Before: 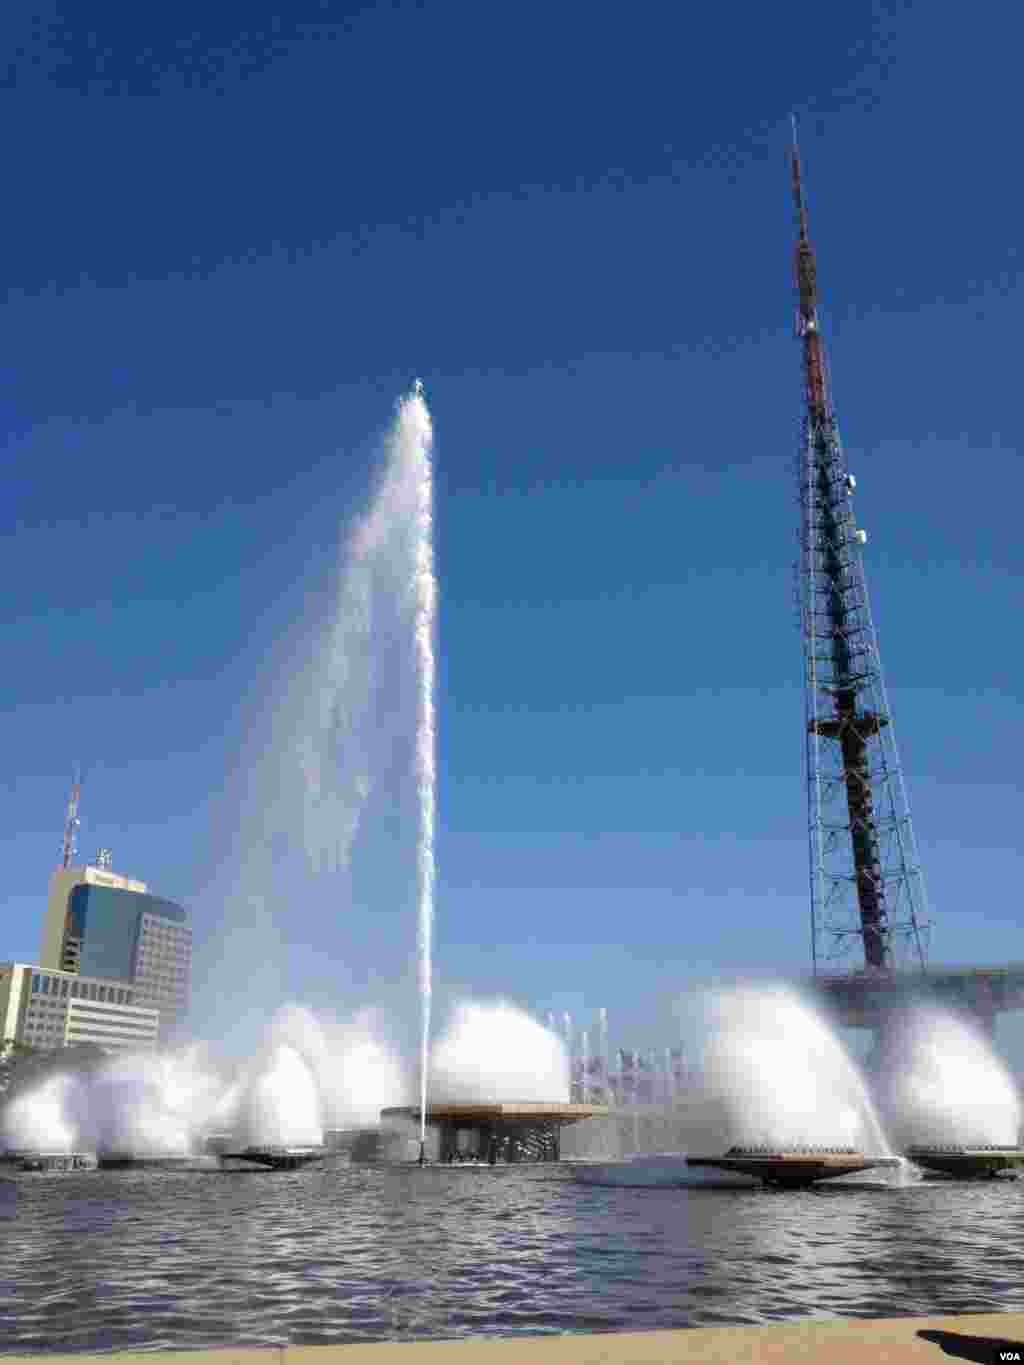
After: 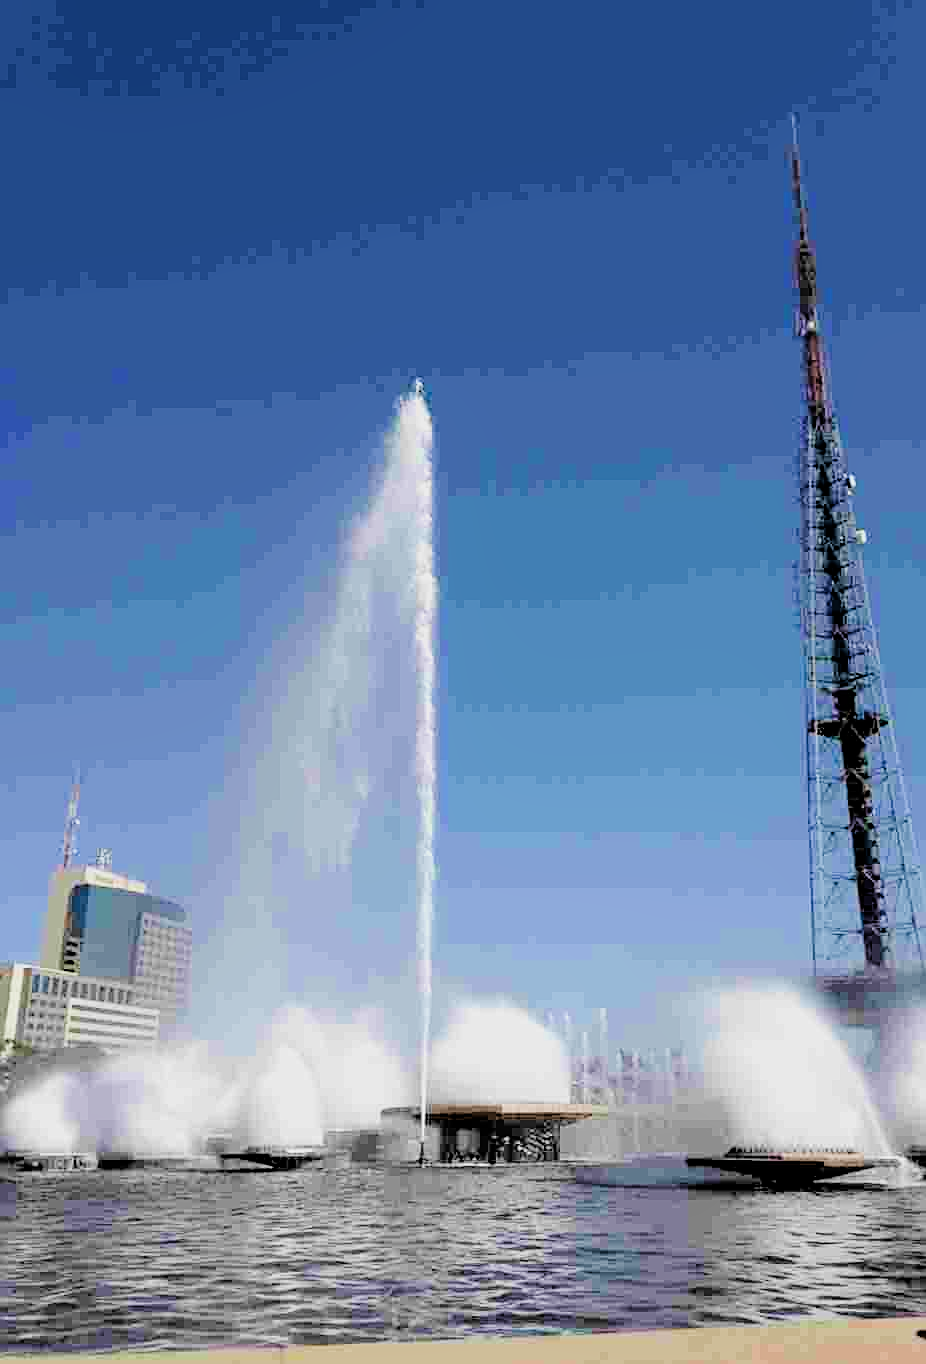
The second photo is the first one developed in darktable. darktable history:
filmic rgb: black relative exposure -4.6 EV, white relative exposure 4.81 EV, hardness 2.35, latitude 36.45%, contrast 1.049, highlights saturation mix 0.828%, shadows ↔ highlights balance 1.24%
tone equalizer: -8 EV -0.784 EV, -7 EV -0.672 EV, -6 EV -0.609 EV, -5 EV -0.424 EV, -3 EV 0.389 EV, -2 EV 0.6 EV, -1 EV 0.683 EV, +0 EV 0.777 EV
crop: right 9.476%, bottom 0.028%
sharpen: on, module defaults
